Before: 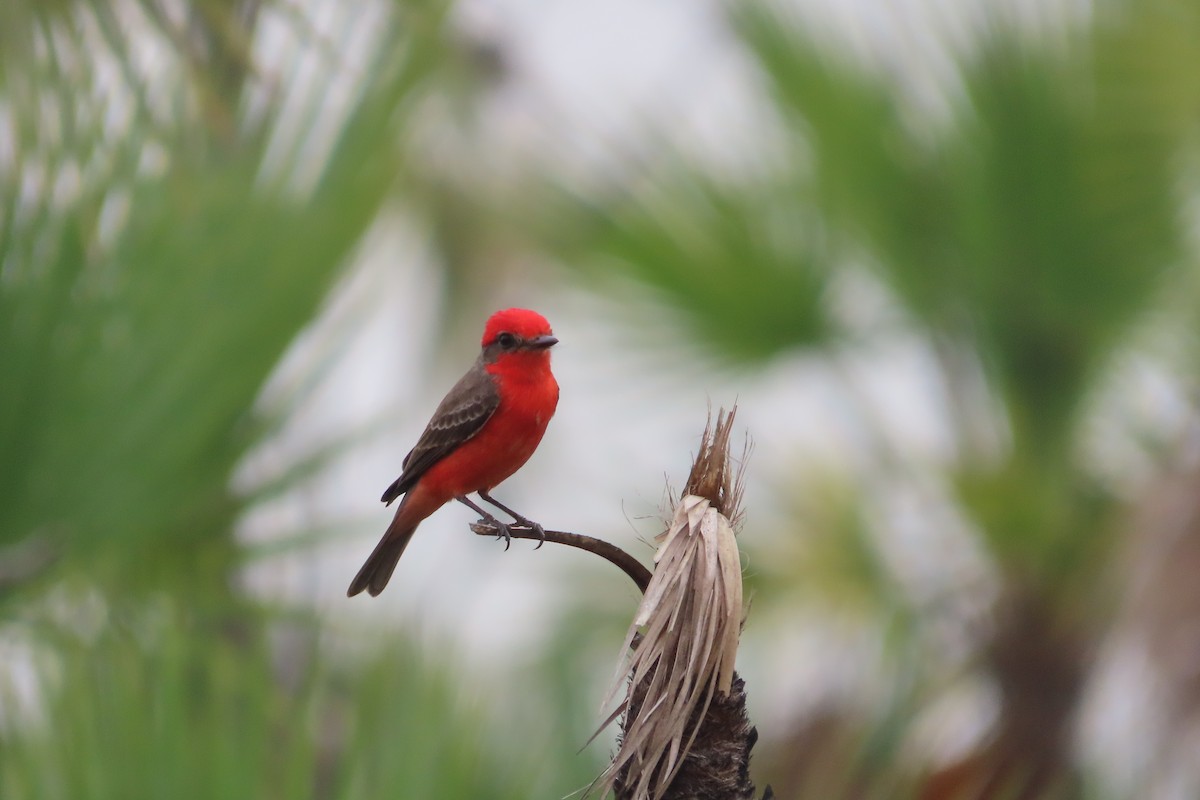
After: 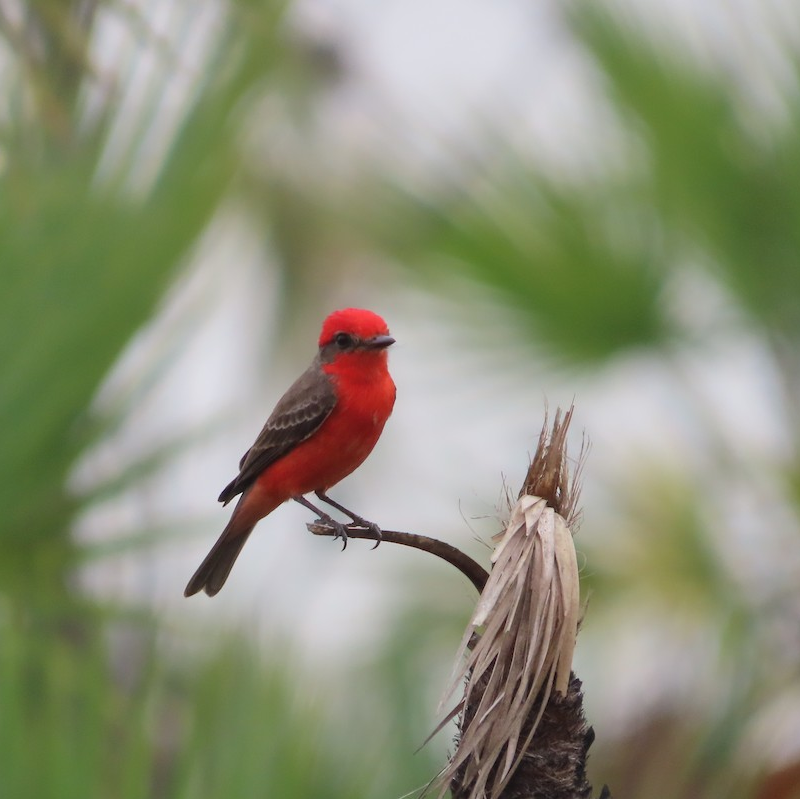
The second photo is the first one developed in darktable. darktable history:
crop and rotate: left 13.599%, right 19.727%
